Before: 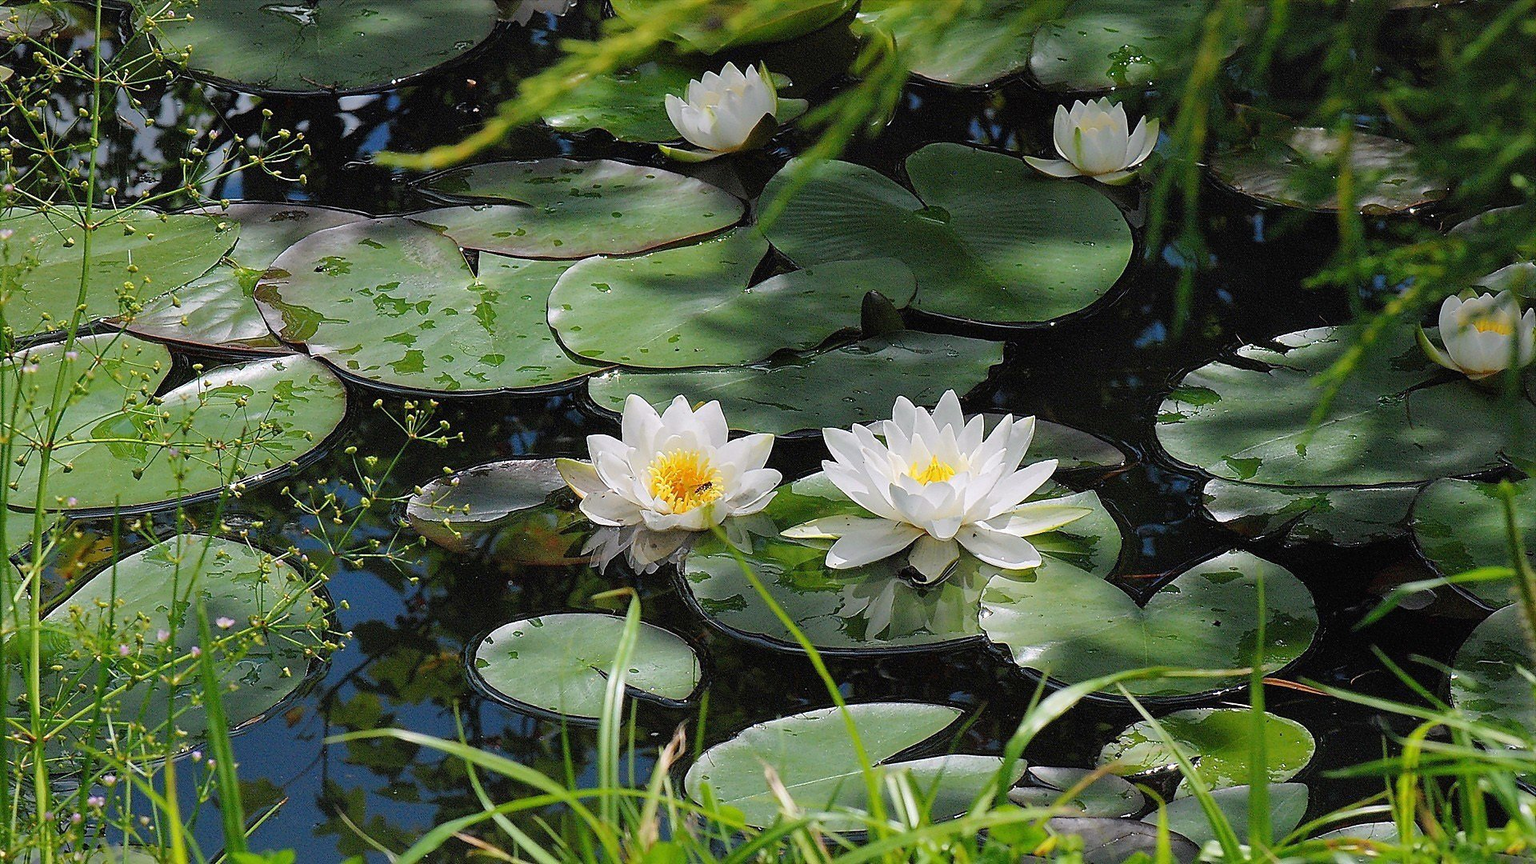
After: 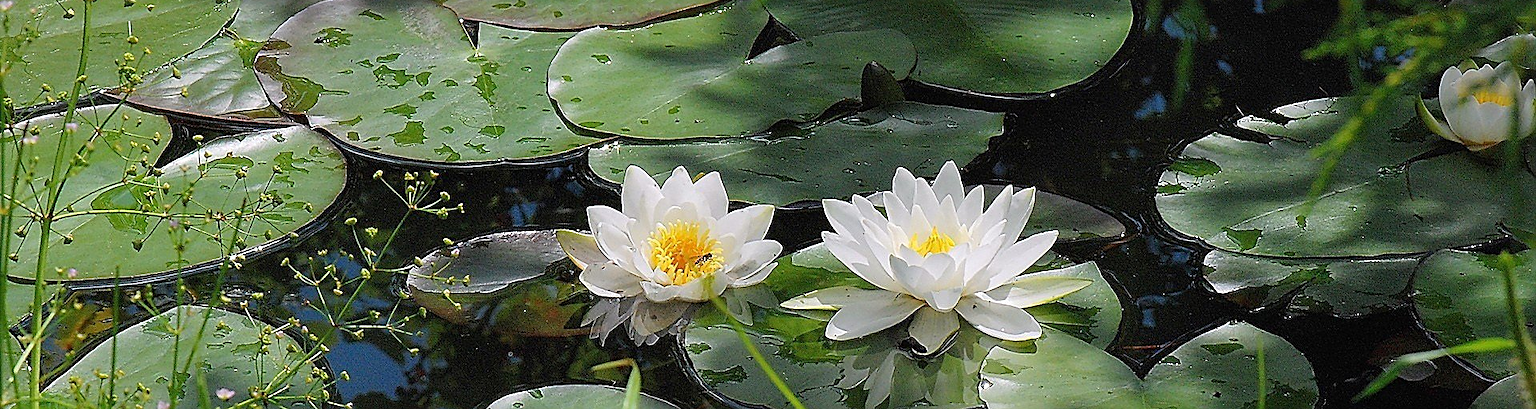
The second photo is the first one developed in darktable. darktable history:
crop and rotate: top 26.518%, bottom 26.049%
sharpen: on, module defaults
